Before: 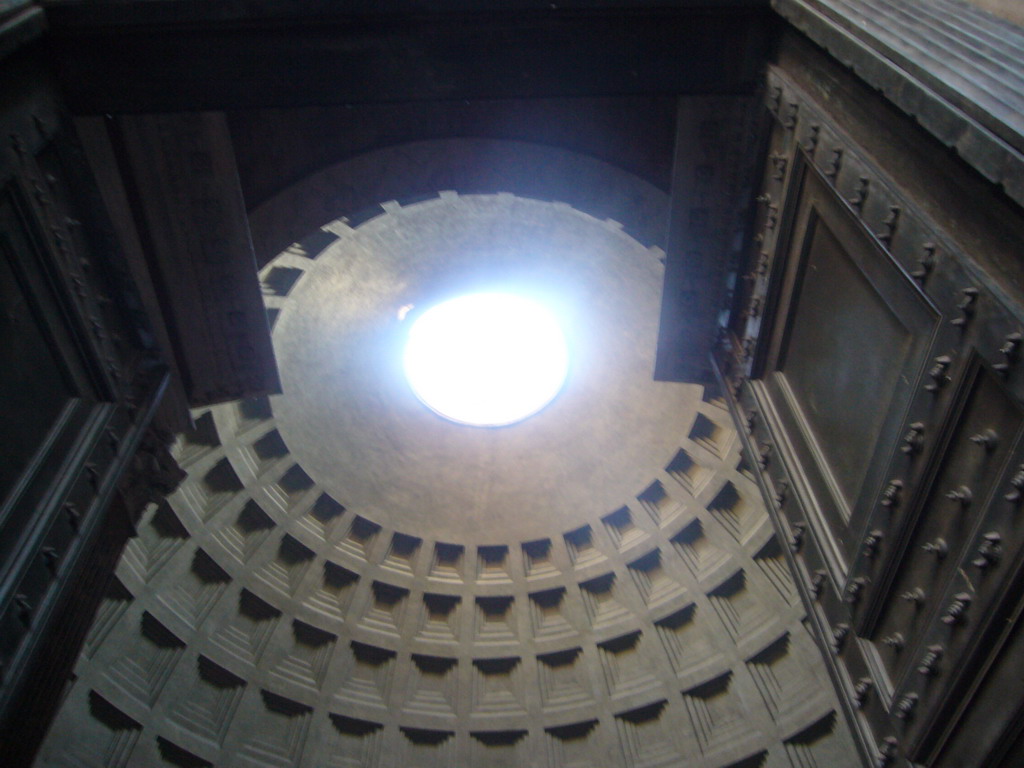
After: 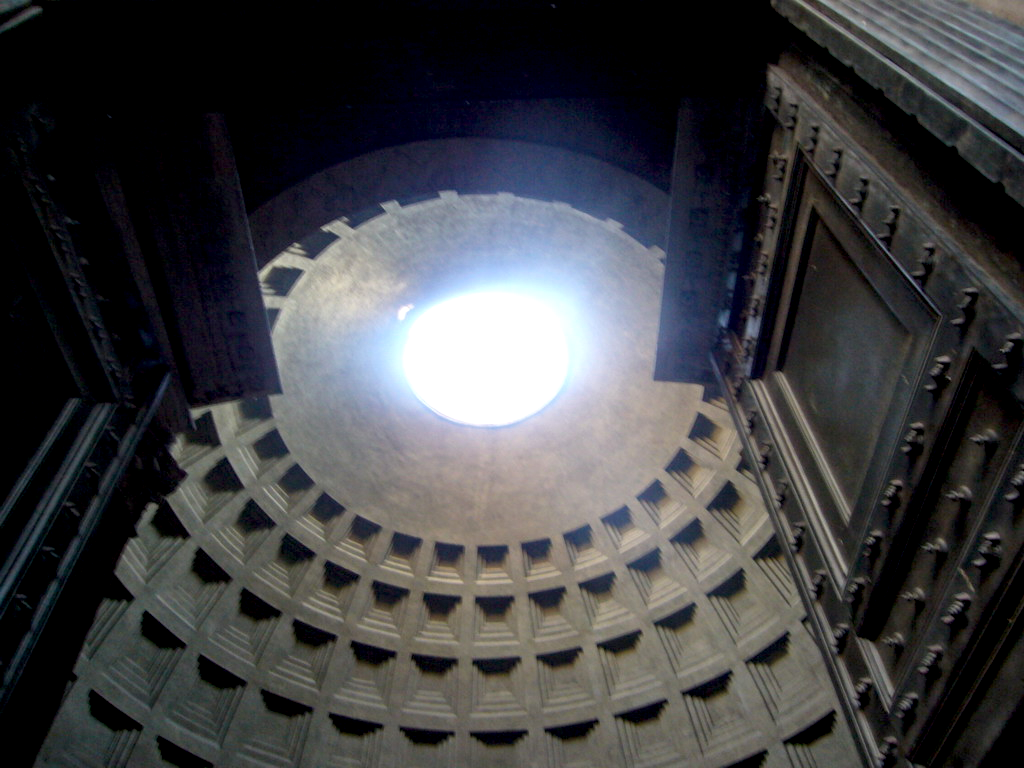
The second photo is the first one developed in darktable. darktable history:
local contrast: highlights 100%, shadows 100%, detail 120%, midtone range 0.2
exposure: black level correction 0.01, exposure 0.011 EV, compensate highlight preservation false
contrast equalizer: octaves 7, y [[0.6 ×6], [0.55 ×6], [0 ×6], [0 ×6], [0 ×6]], mix 0.29
